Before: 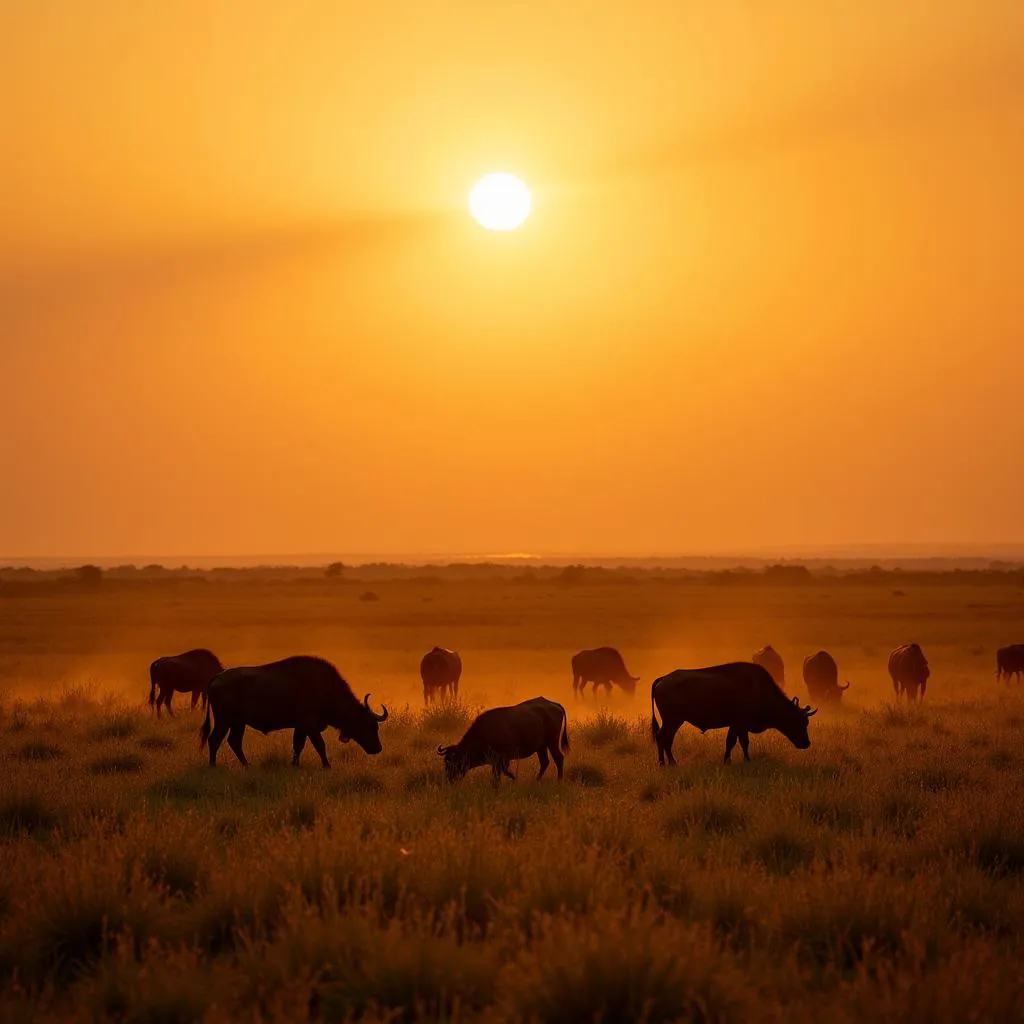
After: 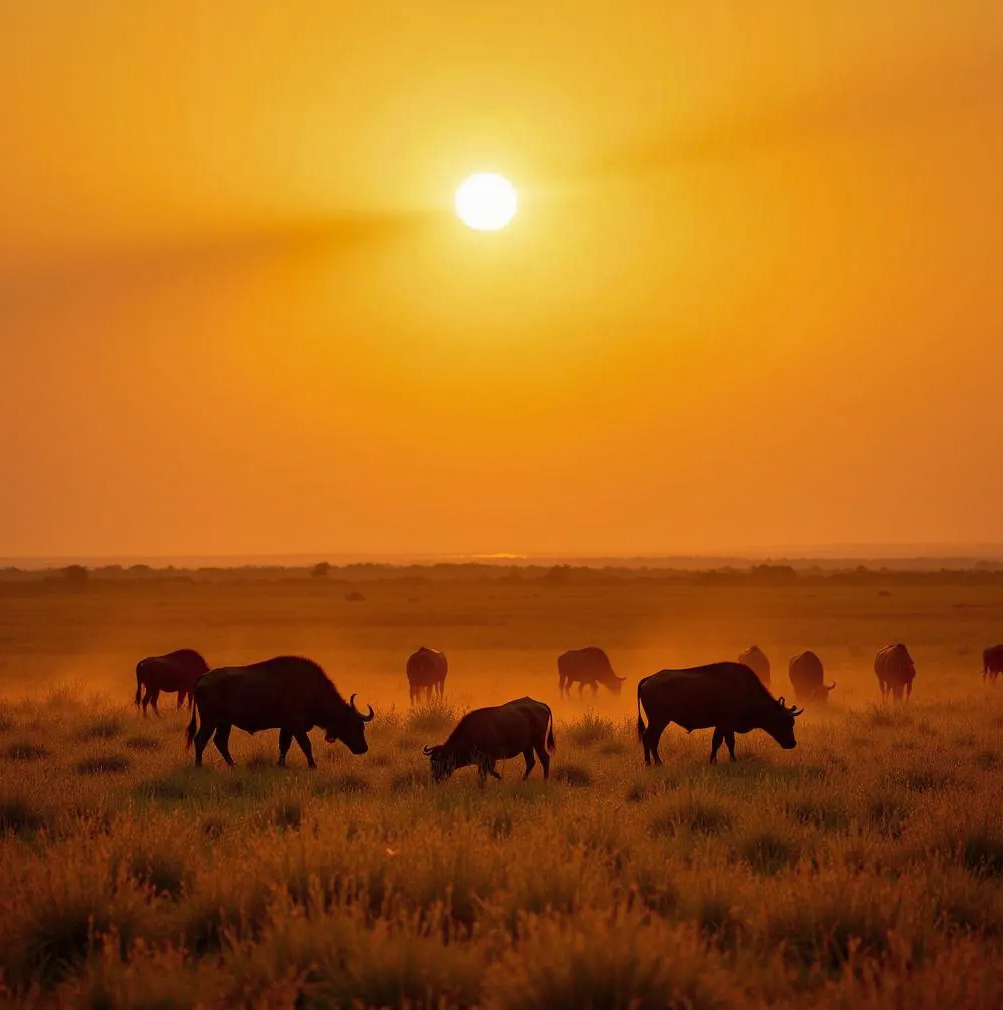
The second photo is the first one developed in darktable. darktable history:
shadows and highlights: on, module defaults
crop and rotate: left 1.438%, right 0.555%, bottom 1.339%
